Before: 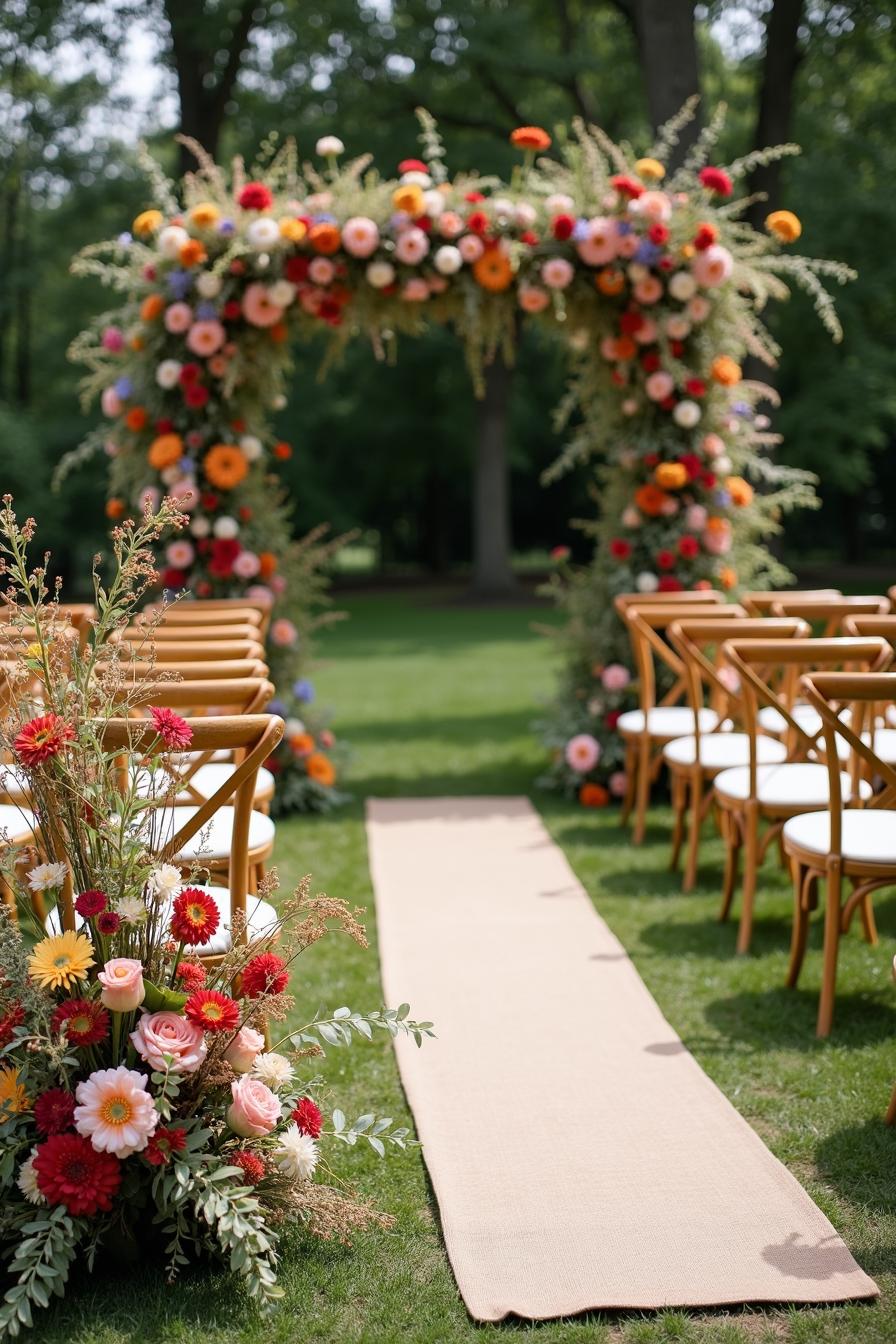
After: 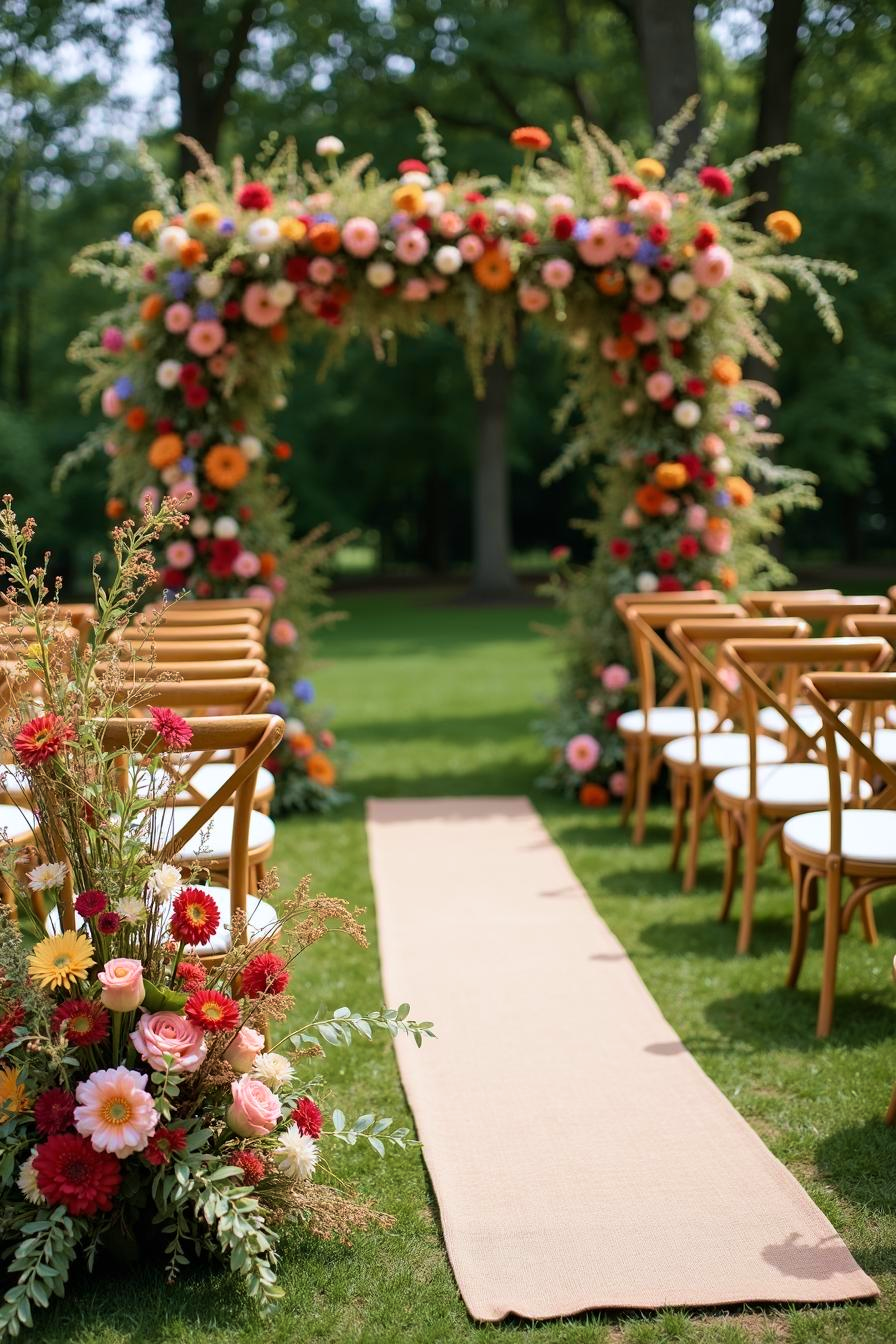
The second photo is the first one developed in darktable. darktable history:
velvia: strength 45%
white balance: red 0.986, blue 1.01
